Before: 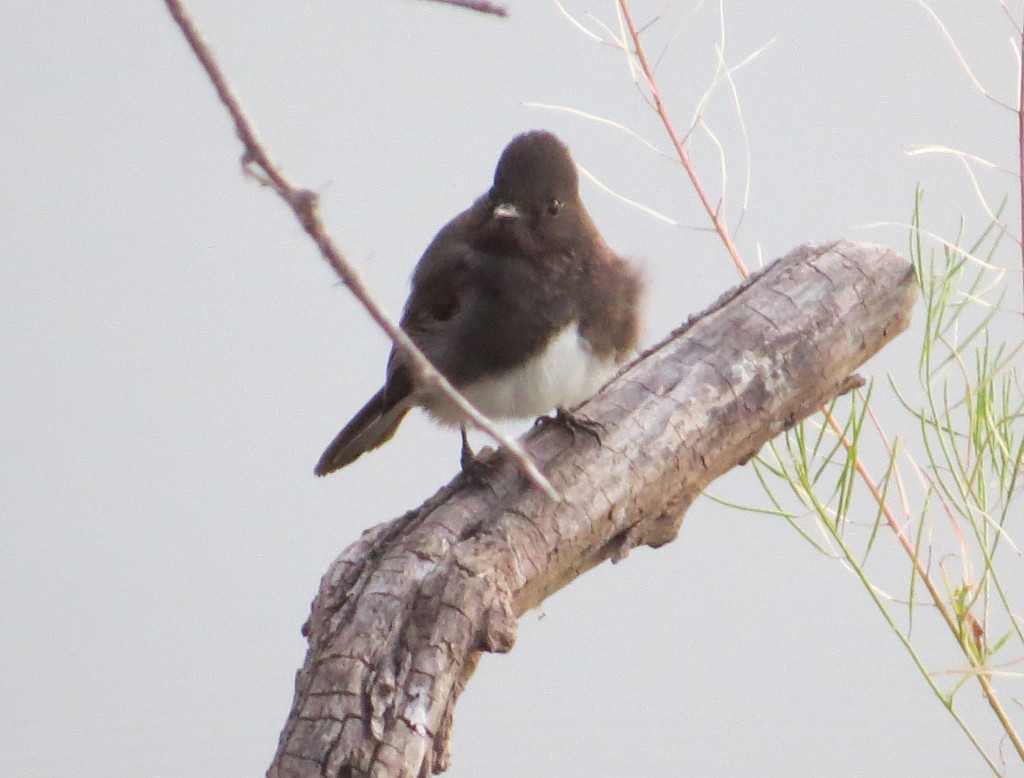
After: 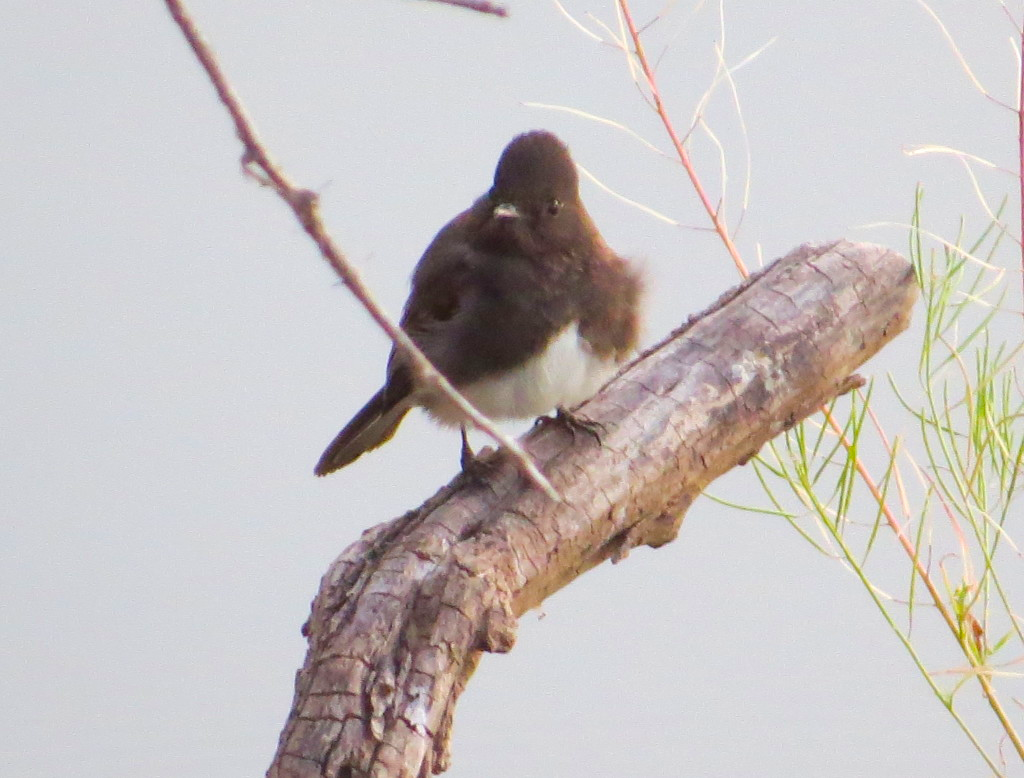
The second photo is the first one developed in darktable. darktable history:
velvia: strength 31.62%, mid-tones bias 0.204
